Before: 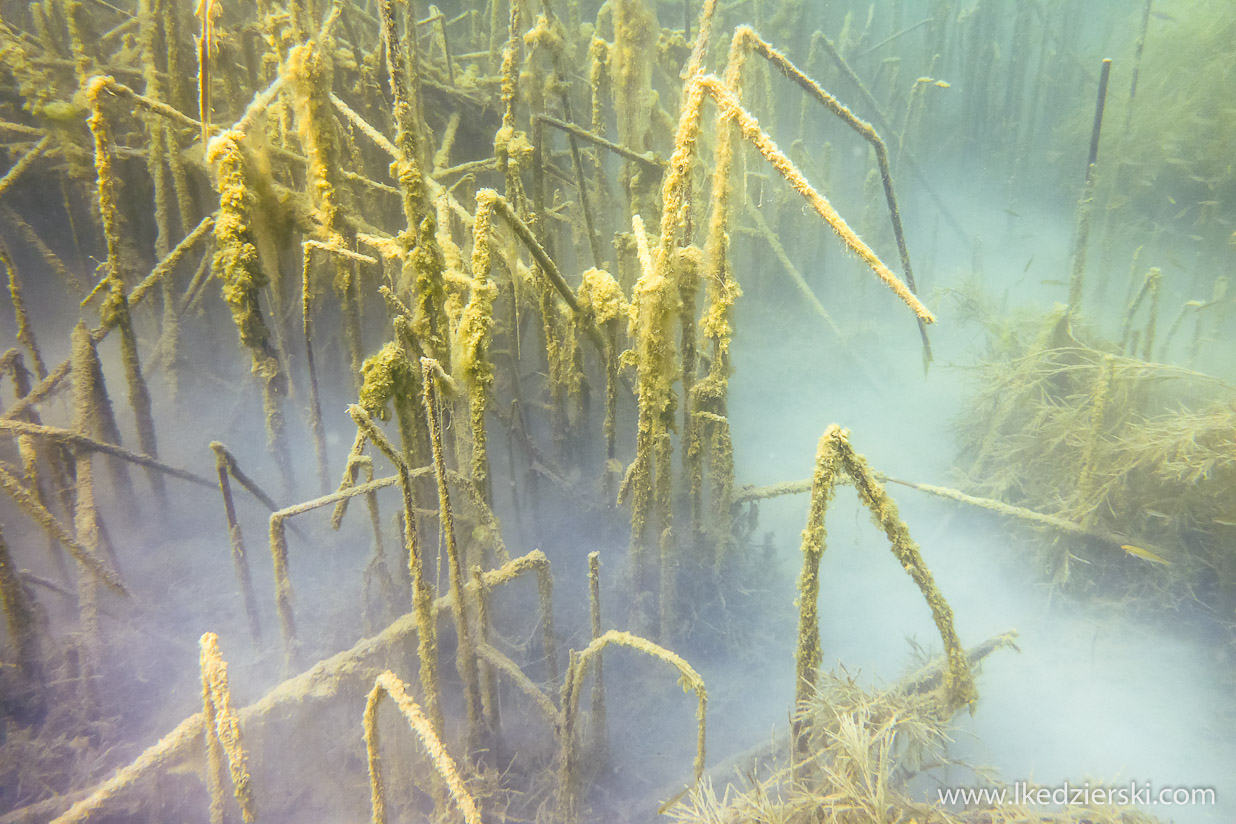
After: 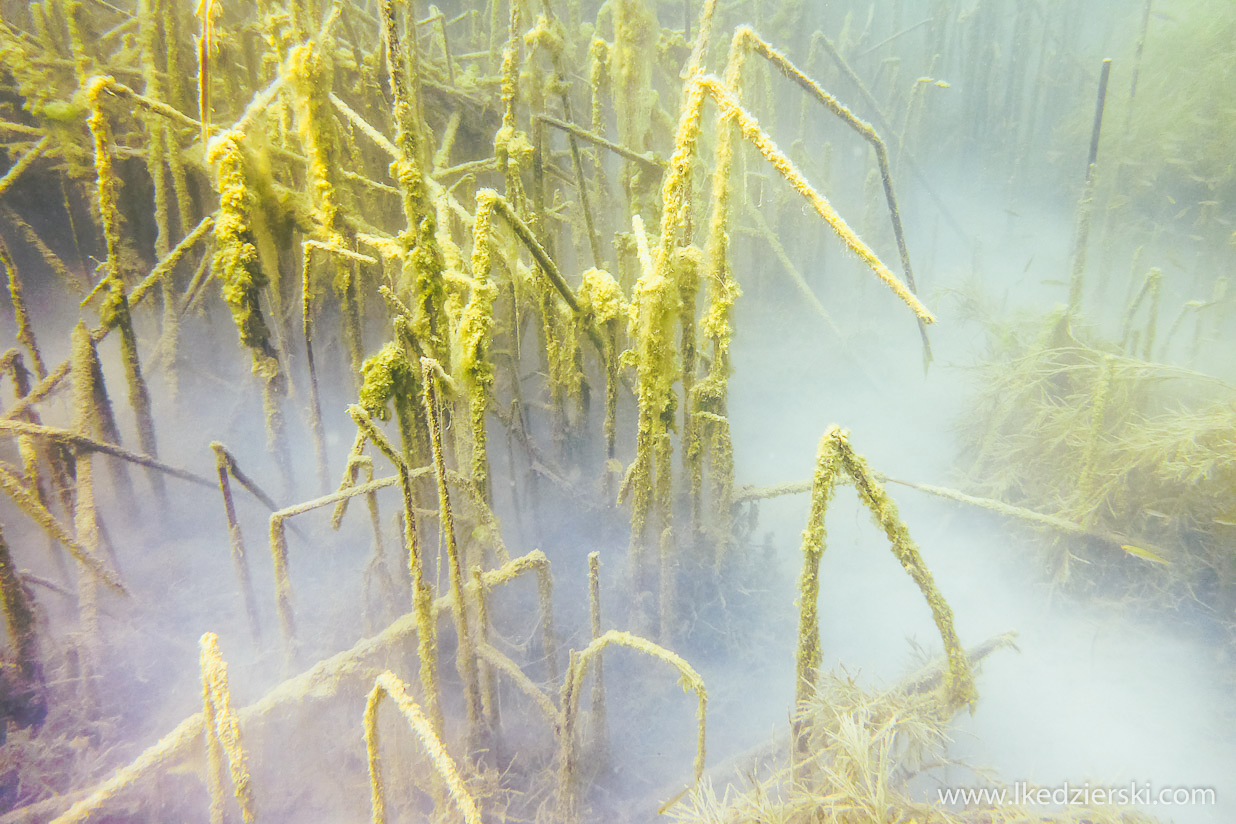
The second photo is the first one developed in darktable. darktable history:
tone curve: curves: ch0 [(0, 0) (0.003, 0.003) (0.011, 0.011) (0.025, 0.024) (0.044, 0.043) (0.069, 0.067) (0.1, 0.096) (0.136, 0.131) (0.177, 0.171) (0.224, 0.217) (0.277, 0.268) (0.335, 0.324) (0.399, 0.385) (0.468, 0.452) (0.543, 0.571) (0.623, 0.647) (0.709, 0.727) (0.801, 0.813) (0.898, 0.904) (1, 1)], preserve colors none
color look up table: target L [95.87, 92.77, 92.21, 89.44, 64.36, 72.71, 68.11, 65.5, 56.49, 33.06, 24.14, 200, 88.89, 88.29, 89.2, 73.48, 74.32, 72.65, 67.51, 55.2, 55.13, 62.45, 58.73, 55.04, 54.52, 51.1, 35.51, 20.15, 92.84, 85.02, 61.19, 69.2, 68.26, 66.87, 54.54, 50.35, 42.32, 30.47, 29.85, 24.14, 25.8, 10.67, 10.47, 89.5, 77.33, 69.62, 52.55, 49.44, 13.86], target a [-6.775, -26.73, -25.55, -43.62, -60.24, -15.78, -11.57, -46.35, -41.16, -35.81, -17.41, 0, 1.693, -6.323, 13.88, 31.58, 42.37, 28.02, 8.476, 82.52, 78.04, 16.09, 36.02, 59.23, 82.14, 77.22, 47.69, 28.38, -0.629, 26.68, 81.74, 67.79, 10.14, 41.06, 48.5, 58.49, 73.98, -0.592, 50.02, 12.88, 48.08, 17.96, 8.968, -28.16, -15.16, -34.08, -8.759, -30.96, -9.177], target b [5.564, 39.18, 1.805, 19.58, 55.98, 1.466, 47.23, 20.36, 45.75, 29.65, 23.94, 0, 29.36, 86.26, -0.674, 77.47, 2.654, 59.37, 4.318, 20.93, 61.28, 66.98, 36.02, 66.01, 13.8, 51.56, 11.51, 26.02, -4.498, -20, -35.98, -45.19, -47.67, -49.42, -17.87, -48.28, -69.94, 0.448, -89.95, -51.06, -5.975, -43.46, -4.707, -9.55, -30.54, -19.93, -38.27, -9.152, -0.697], num patches 49
